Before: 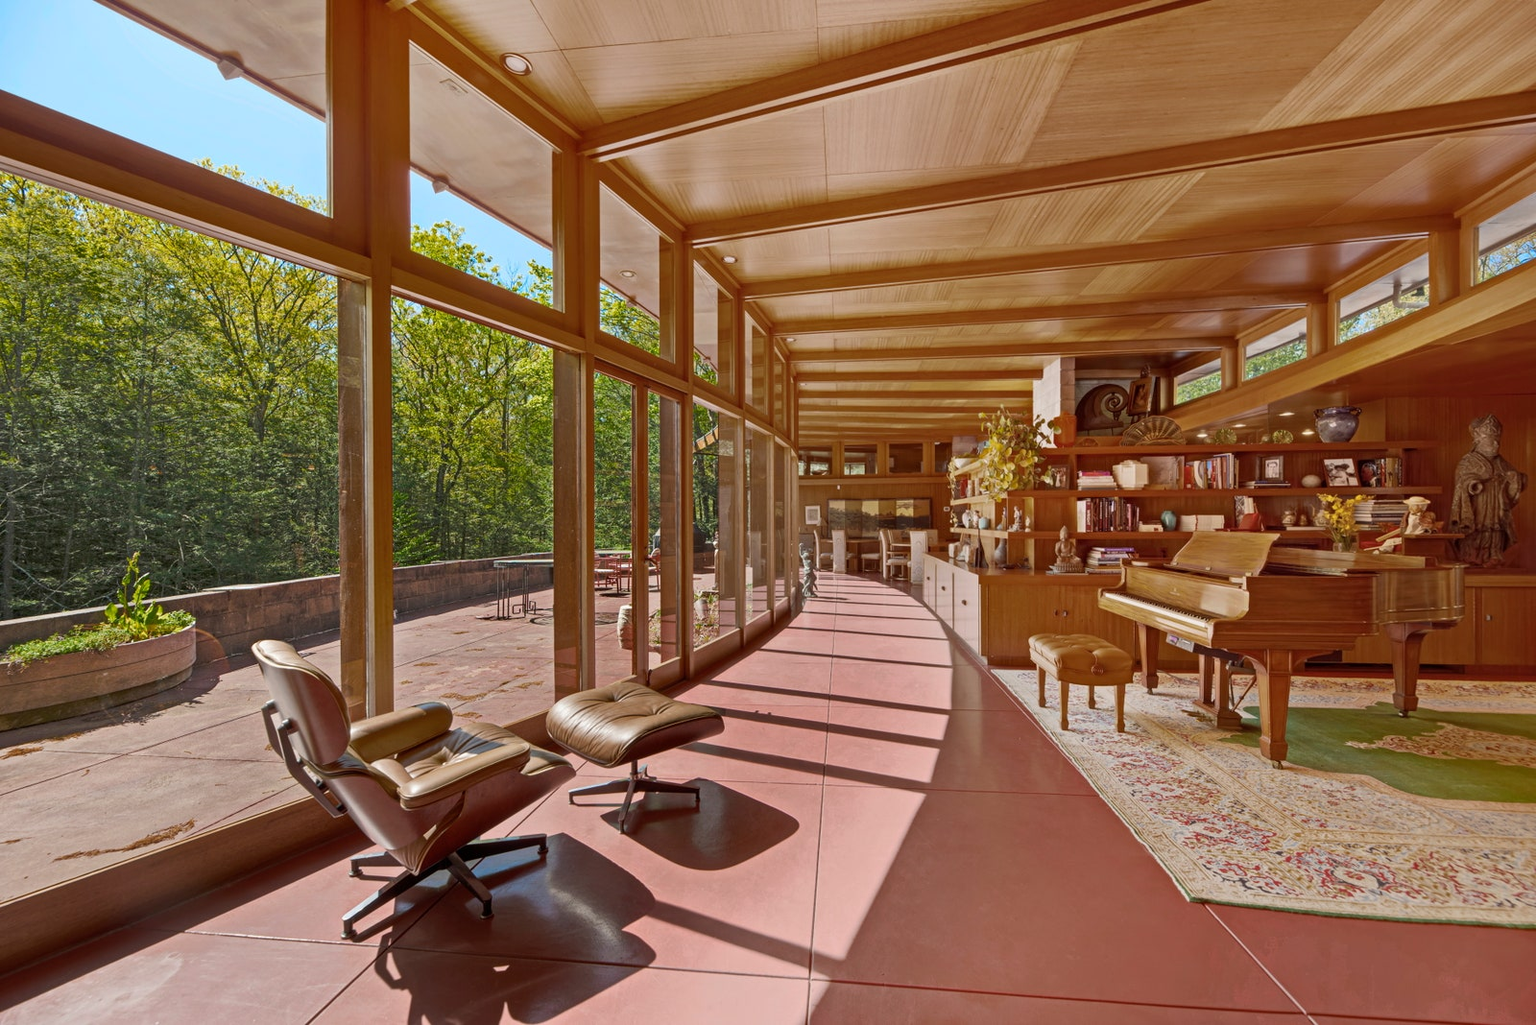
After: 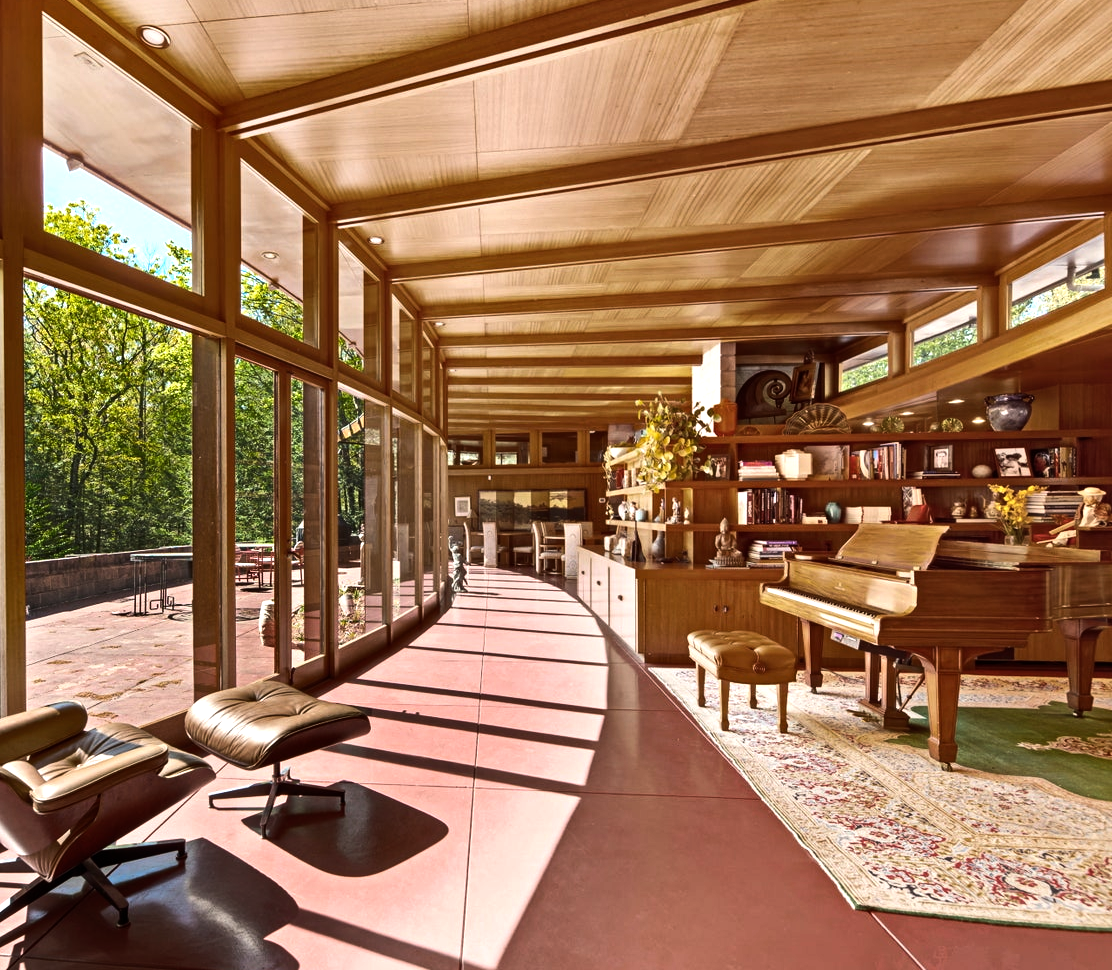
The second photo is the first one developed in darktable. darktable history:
crop and rotate: left 24.034%, top 2.838%, right 6.406%, bottom 6.299%
tone equalizer: -8 EV -1.08 EV, -7 EV -1.01 EV, -6 EV -0.867 EV, -5 EV -0.578 EV, -3 EV 0.578 EV, -2 EV 0.867 EV, -1 EV 1.01 EV, +0 EV 1.08 EV, edges refinement/feathering 500, mask exposure compensation -1.57 EV, preserve details no
shadows and highlights: shadows 49, highlights -41, soften with gaussian
